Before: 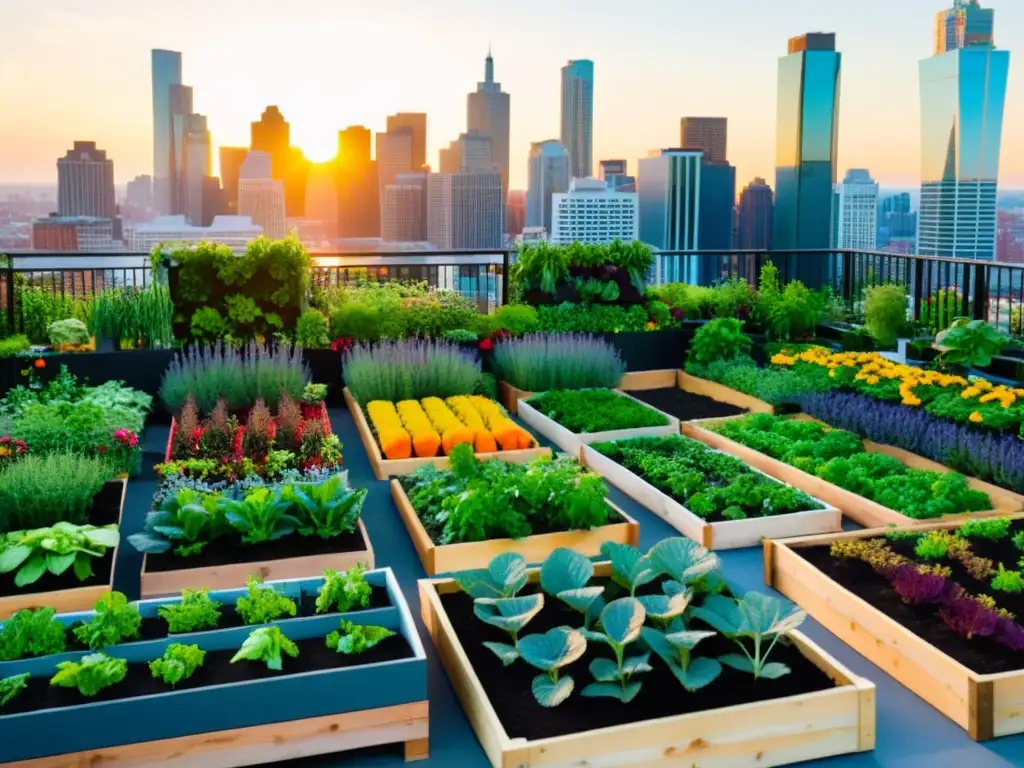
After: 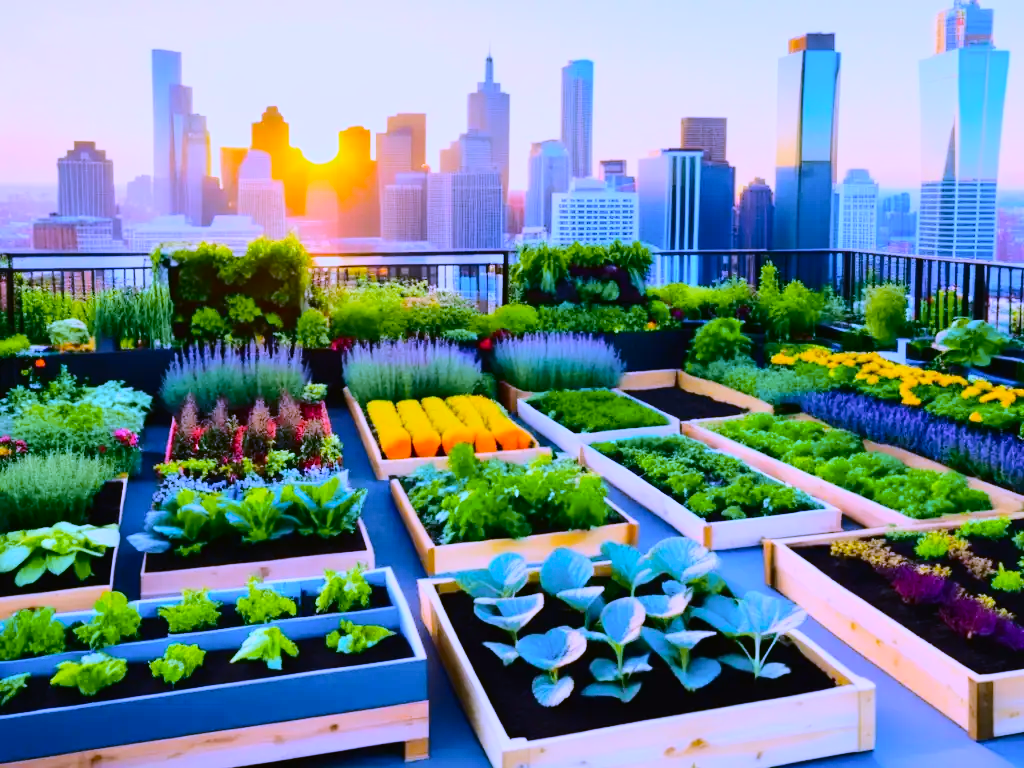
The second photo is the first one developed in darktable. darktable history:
tone curve: curves: ch0 [(0, 0.011) (0.104, 0.085) (0.236, 0.234) (0.398, 0.507) (0.498, 0.621) (0.65, 0.757) (0.835, 0.883) (1, 0.961)]; ch1 [(0, 0) (0.353, 0.344) (0.43, 0.401) (0.479, 0.476) (0.502, 0.502) (0.54, 0.542) (0.602, 0.613) (0.638, 0.668) (0.693, 0.727) (1, 1)]; ch2 [(0, 0) (0.34, 0.314) (0.434, 0.43) (0.5, 0.506) (0.521, 0.54) (0.54, 0.56) (0.595, 0.613) (0.644, 0.729) (1, 1)], color space Lab, independent channels, preserve colors none
white balance: red 0.98, blue 1.61
exposure: exposure -0.151 EV, compensate highlight preservation false
